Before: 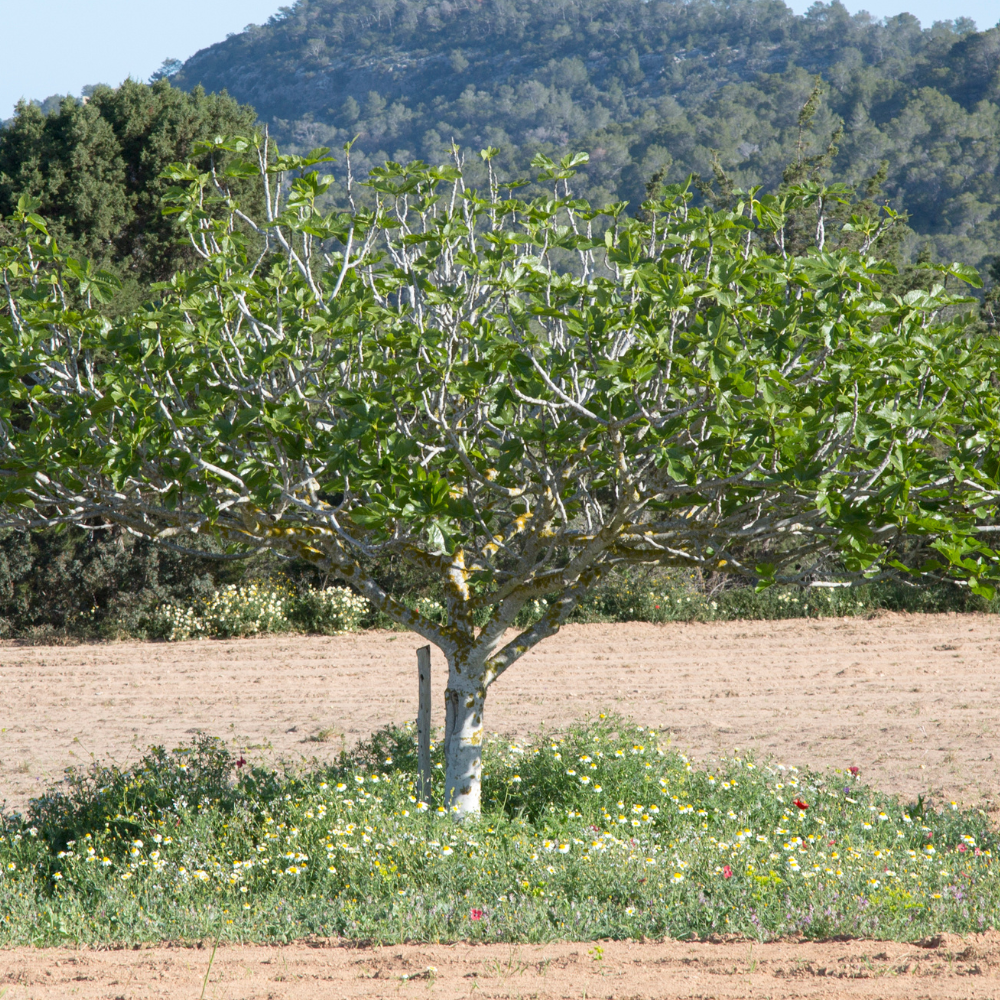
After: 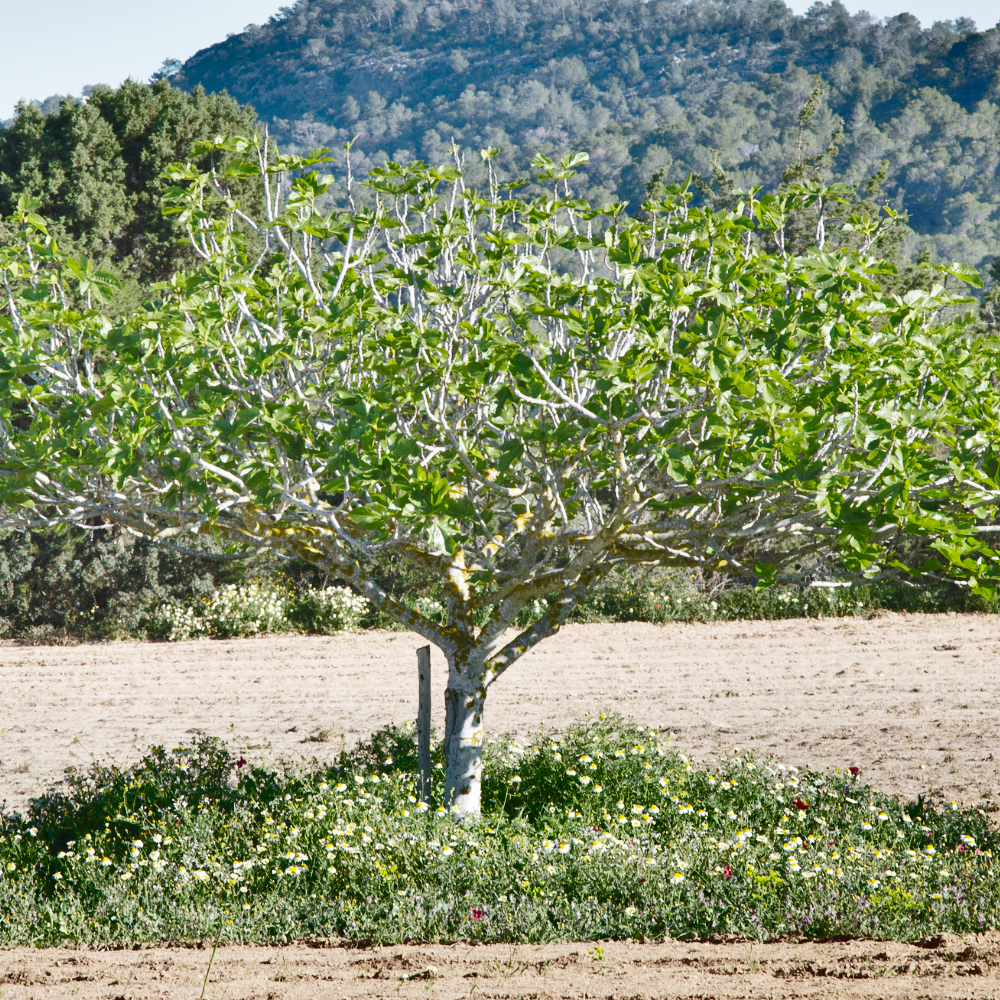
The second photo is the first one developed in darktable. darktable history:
shadows and highlights: shadows 21, highlights -81.07, soften with gaussian
base curve: curves: ch0 [(0, 0.007) (0.028, 0.063) (0.121, 0.311) (0.46, 0.743) (0.859, 0.957) (1, 1)], preserve colors none
